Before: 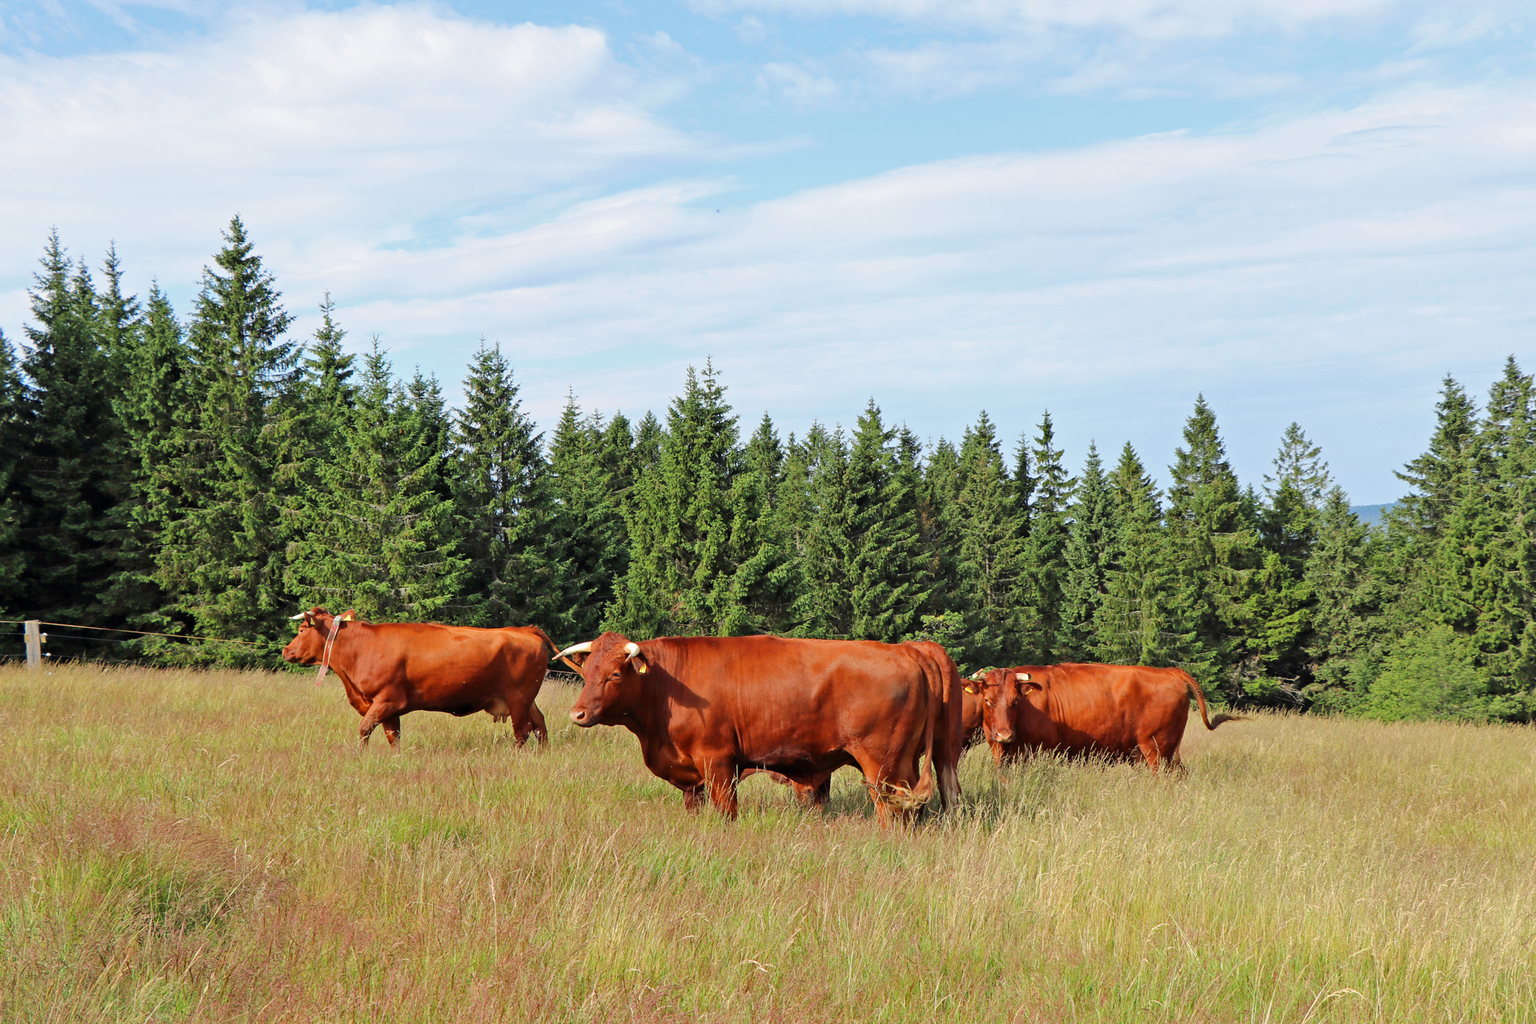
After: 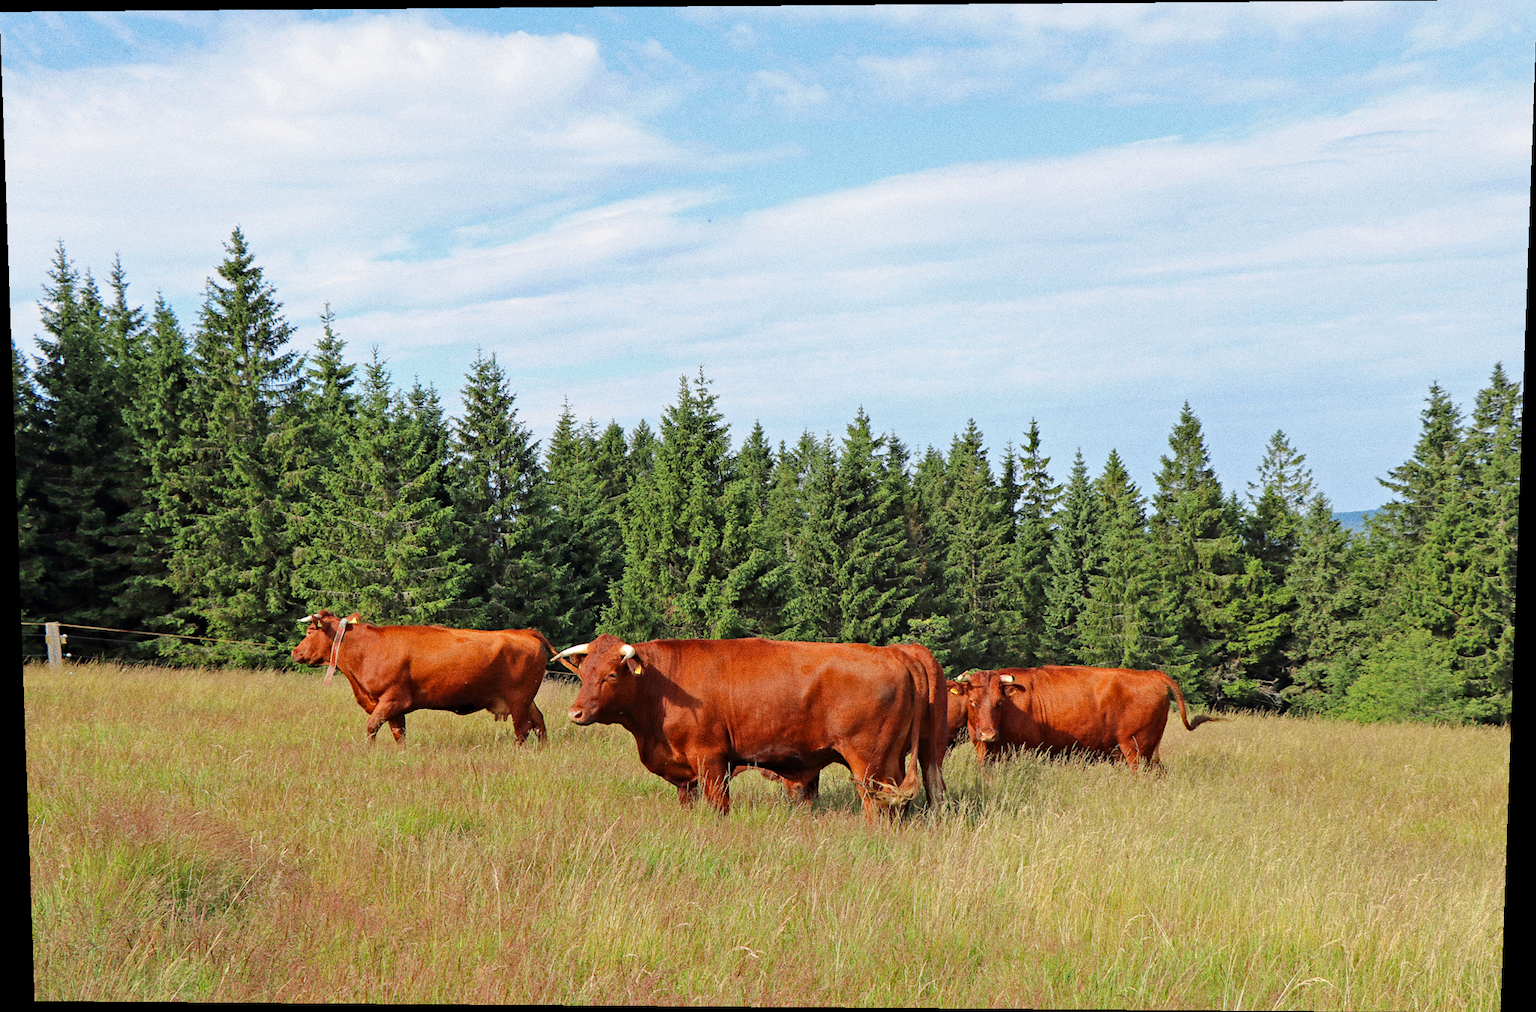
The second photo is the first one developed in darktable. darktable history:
haze removal: compatibility mode true, adaptive false
rotate and perspective: lens shift (vertical) 0.048, lens shift (horizontal) -0.024, automatic cropping off
grain: coarseness 0.09 ISO, strength 40%
